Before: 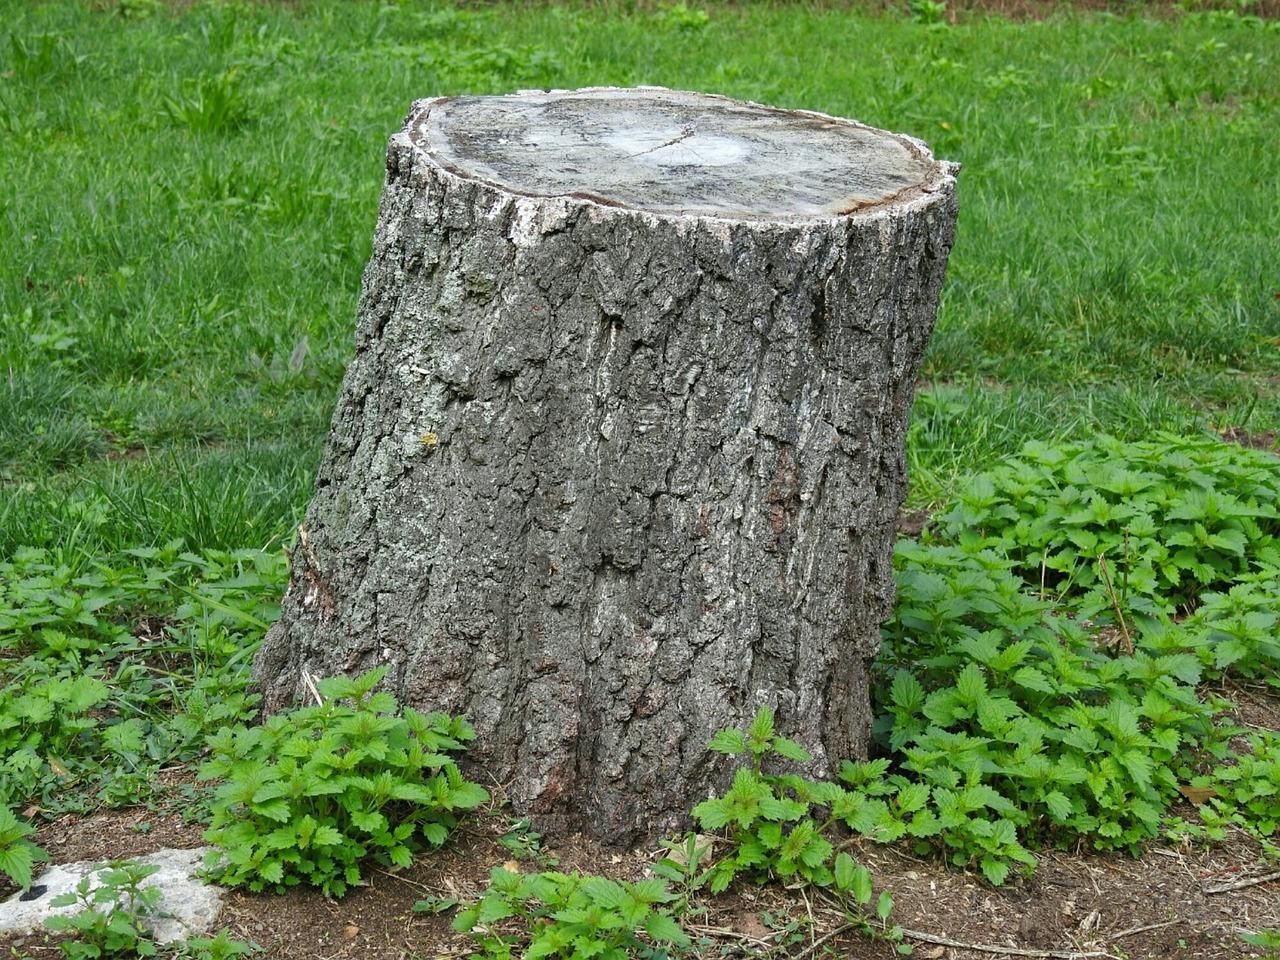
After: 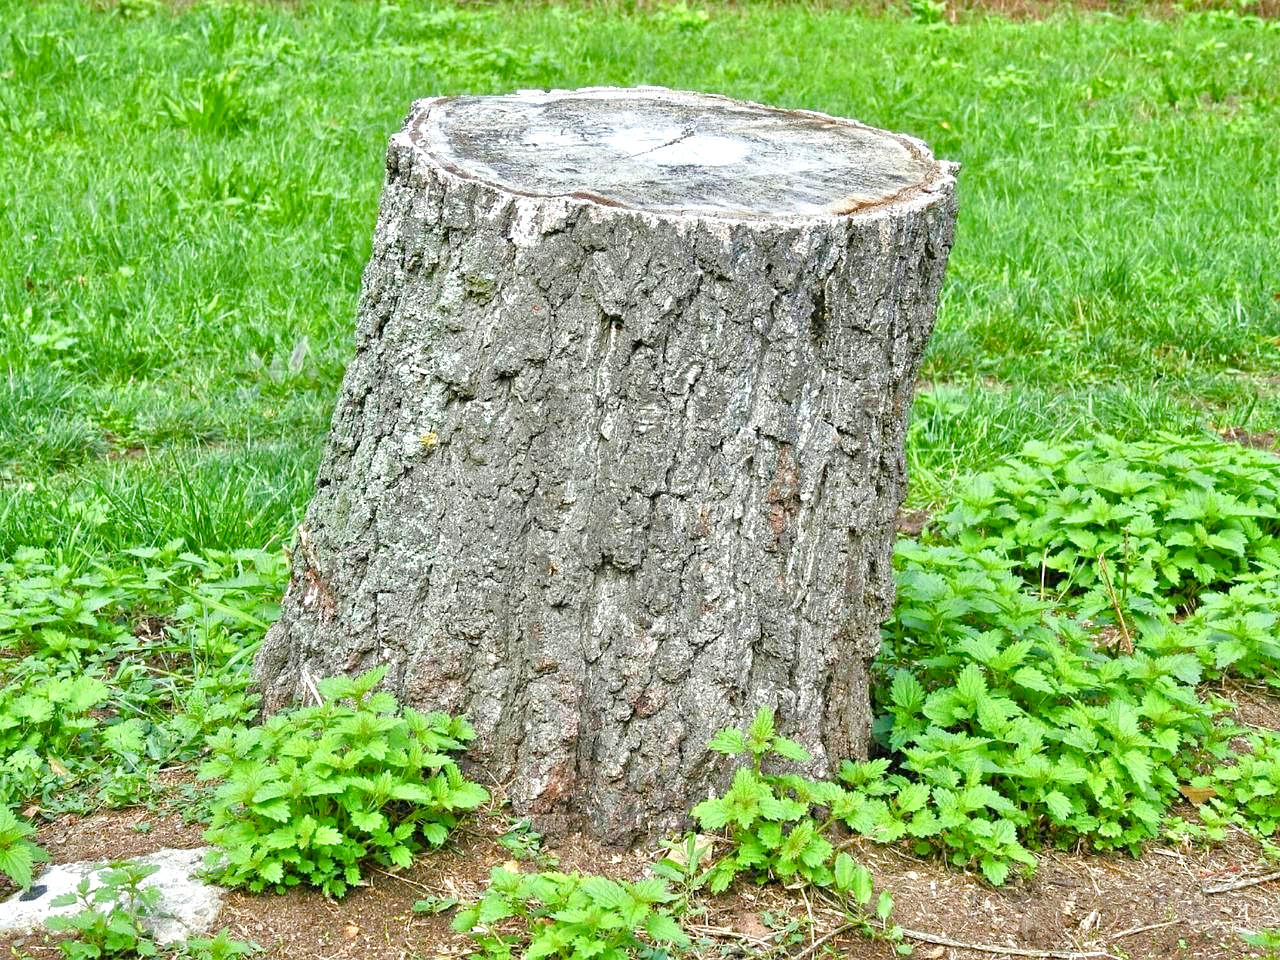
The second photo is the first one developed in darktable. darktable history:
tone equalizer: -7 EV 0.15 EV, -6 EV 0.6 EV, -5 EV 1.15 EV, -4 EV 1.33 EV, -3 EV 1.15 EV, -2 EV 0.6 EV, -1 EV 0.15 EV, mask exposure compensation -0.5 EV
color balance rgb: perceptual saturation grading › global saturation 25%, perceptual saturation grading › highlights -50%, perceptual saturation grading › shadows 30%, perceptual brilliance grading › global brilliance 12%, global vibrance 20%
